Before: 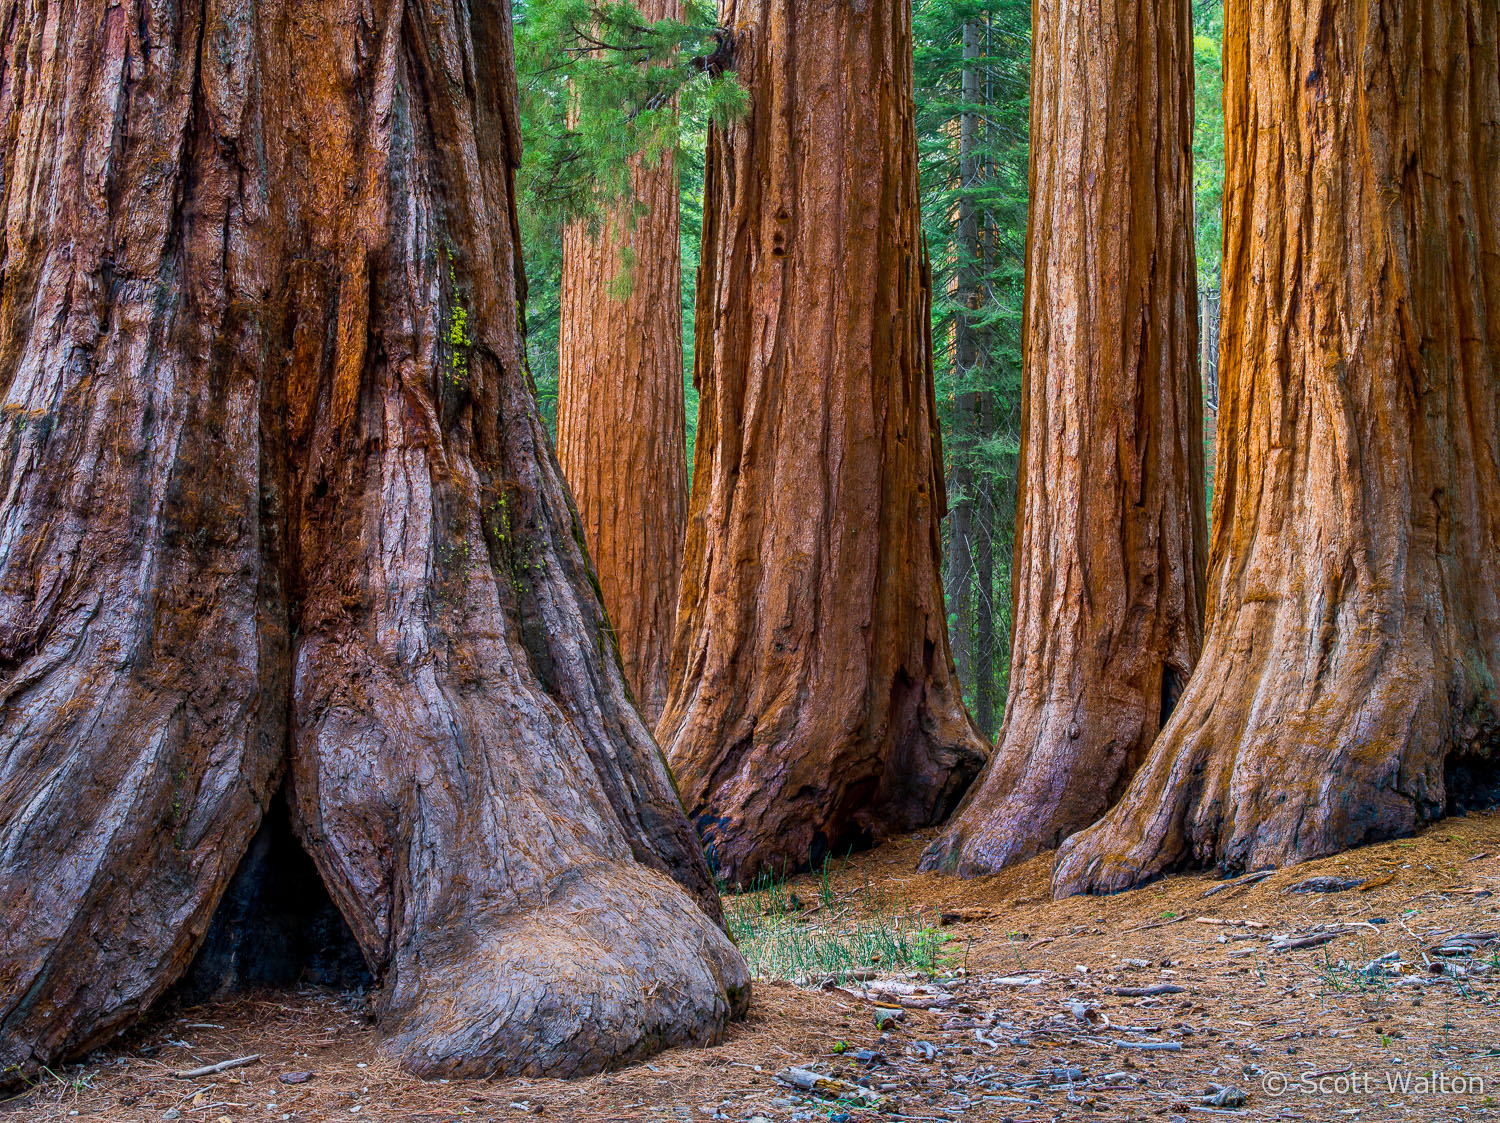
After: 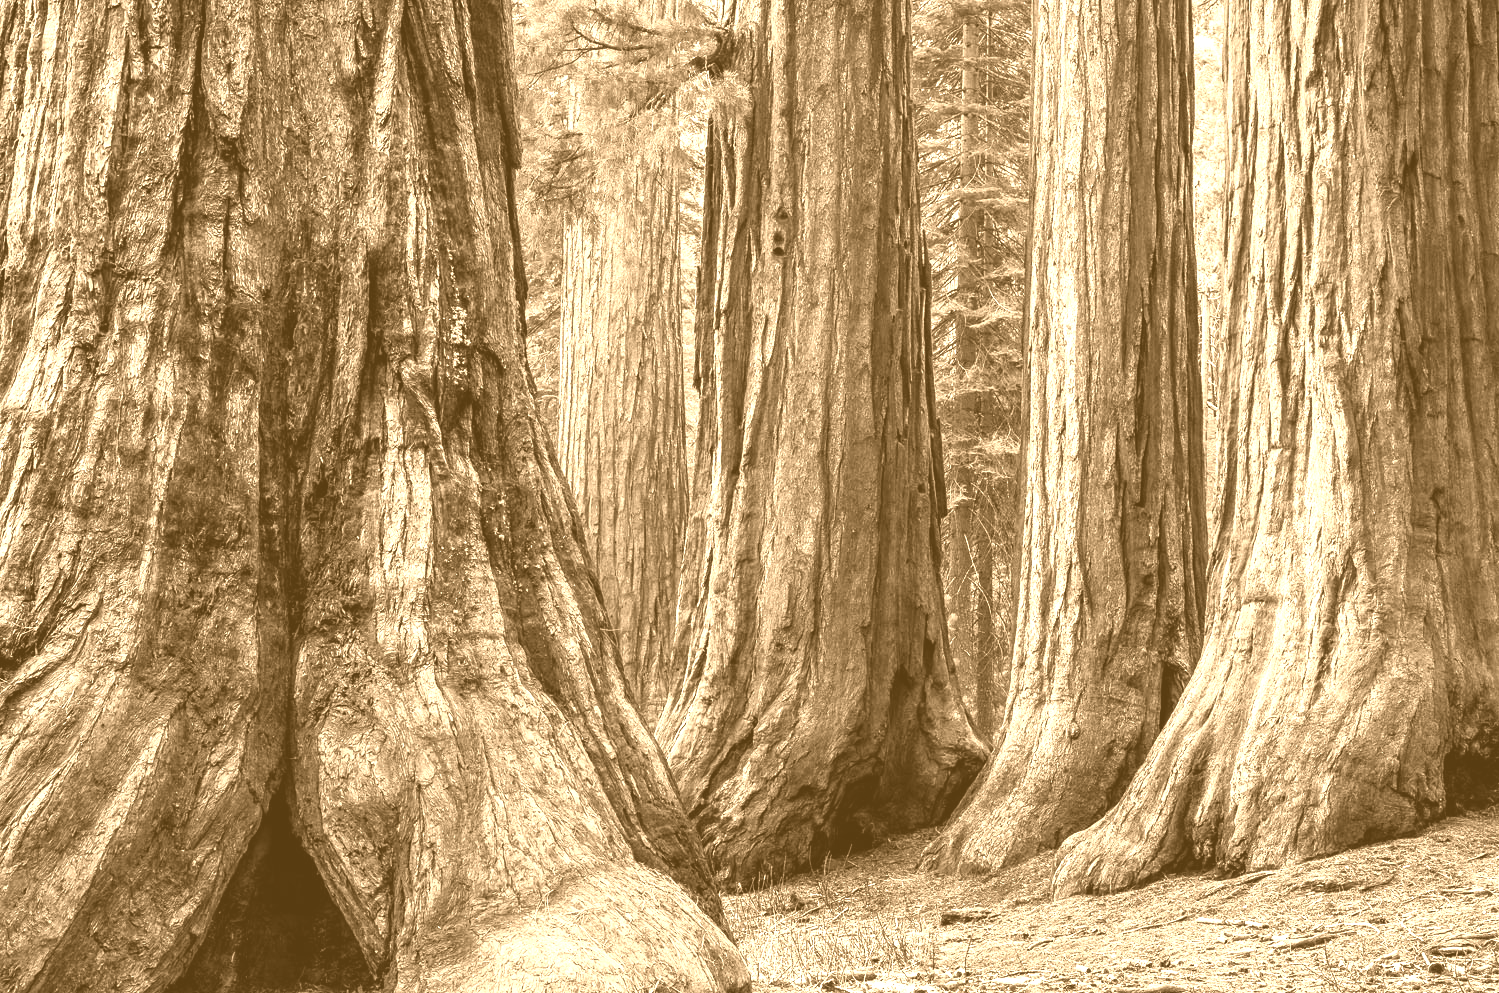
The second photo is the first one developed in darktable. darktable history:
crop and rotate: top 0%, bottom 11.49%
colorize: hue 28.8°, source mix 100%
color balance rgb: perceptual saturation grading › global saturation 20%, perceptual saturation grading › highlights 2.68%, perceptual saturation grading › shadows 50%
contrast brightness saturation: contrast 0.23, brightness 0.1, saturation 0.29
